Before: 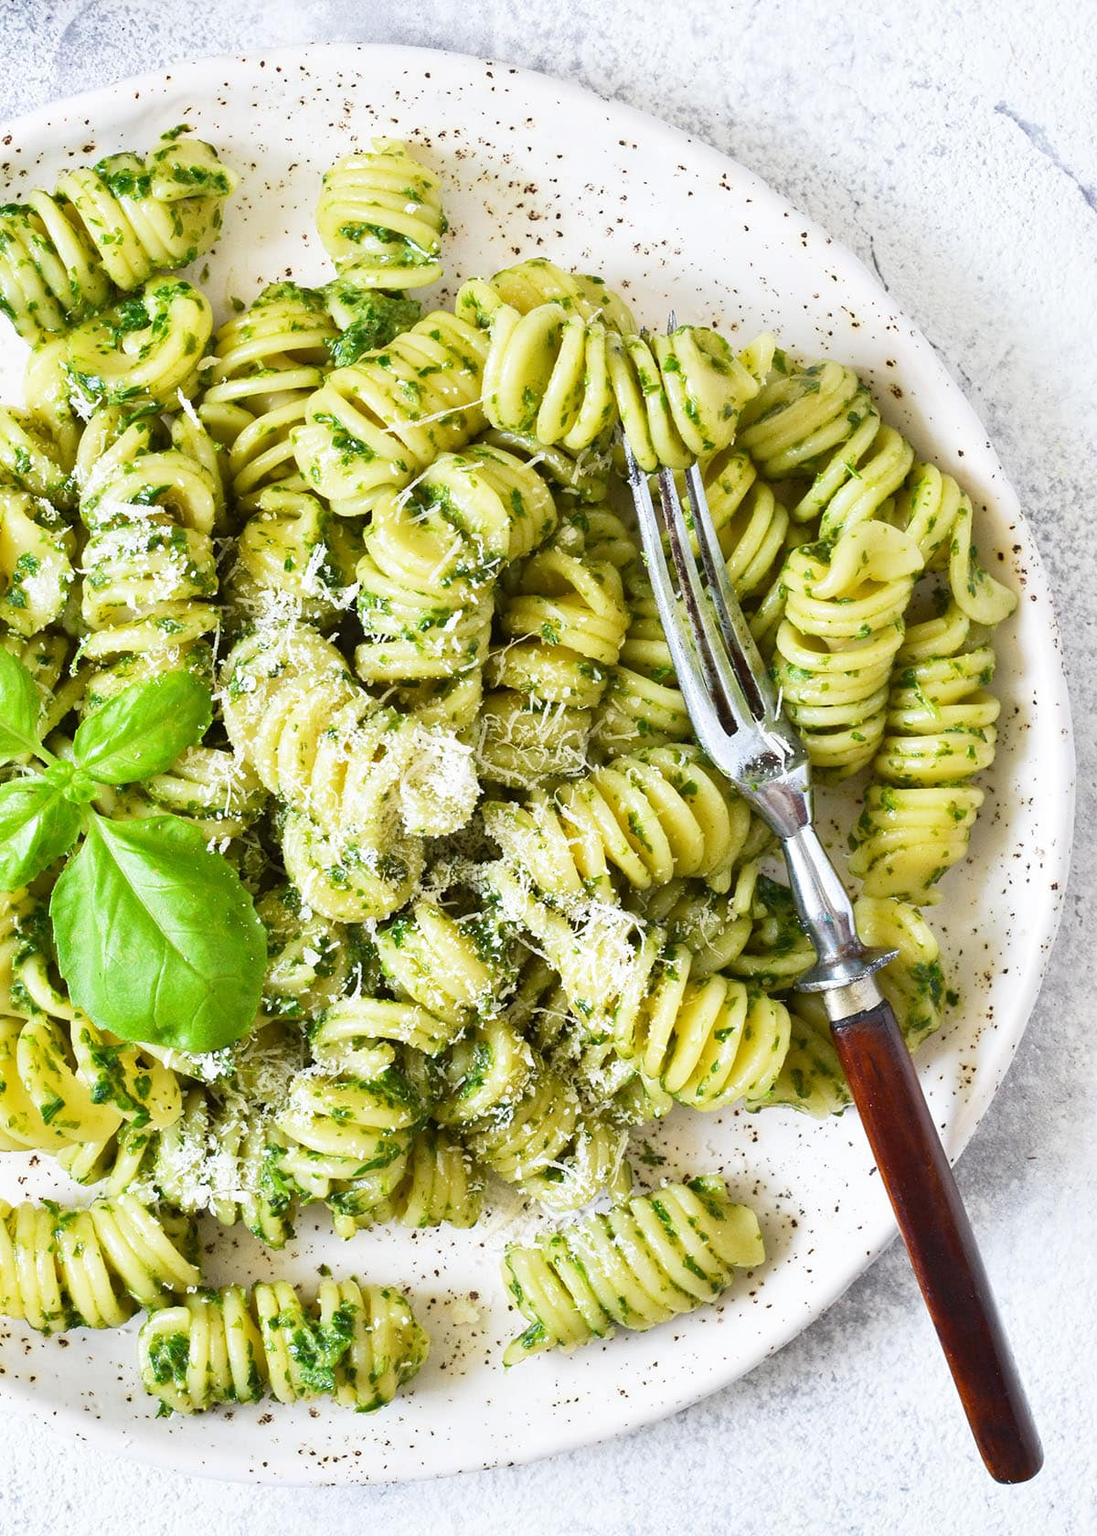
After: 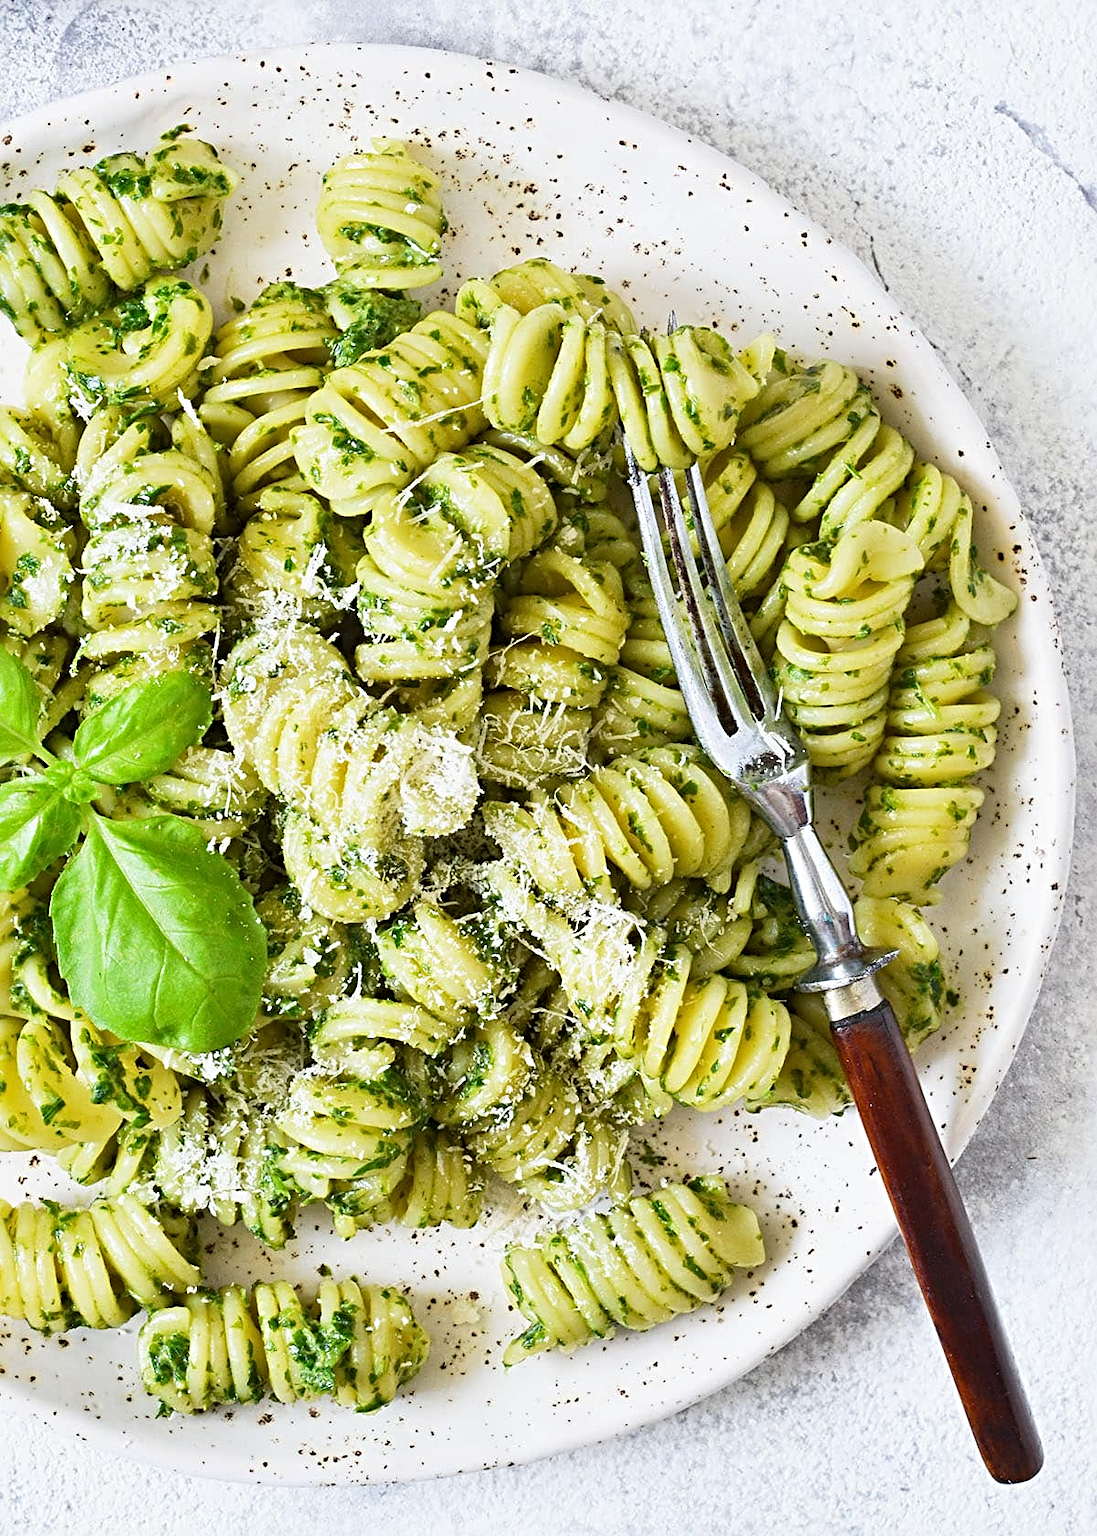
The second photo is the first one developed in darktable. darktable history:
sharpen: radius 4
exposure: exposure -0.064 EV, compensate highlight preservation false
